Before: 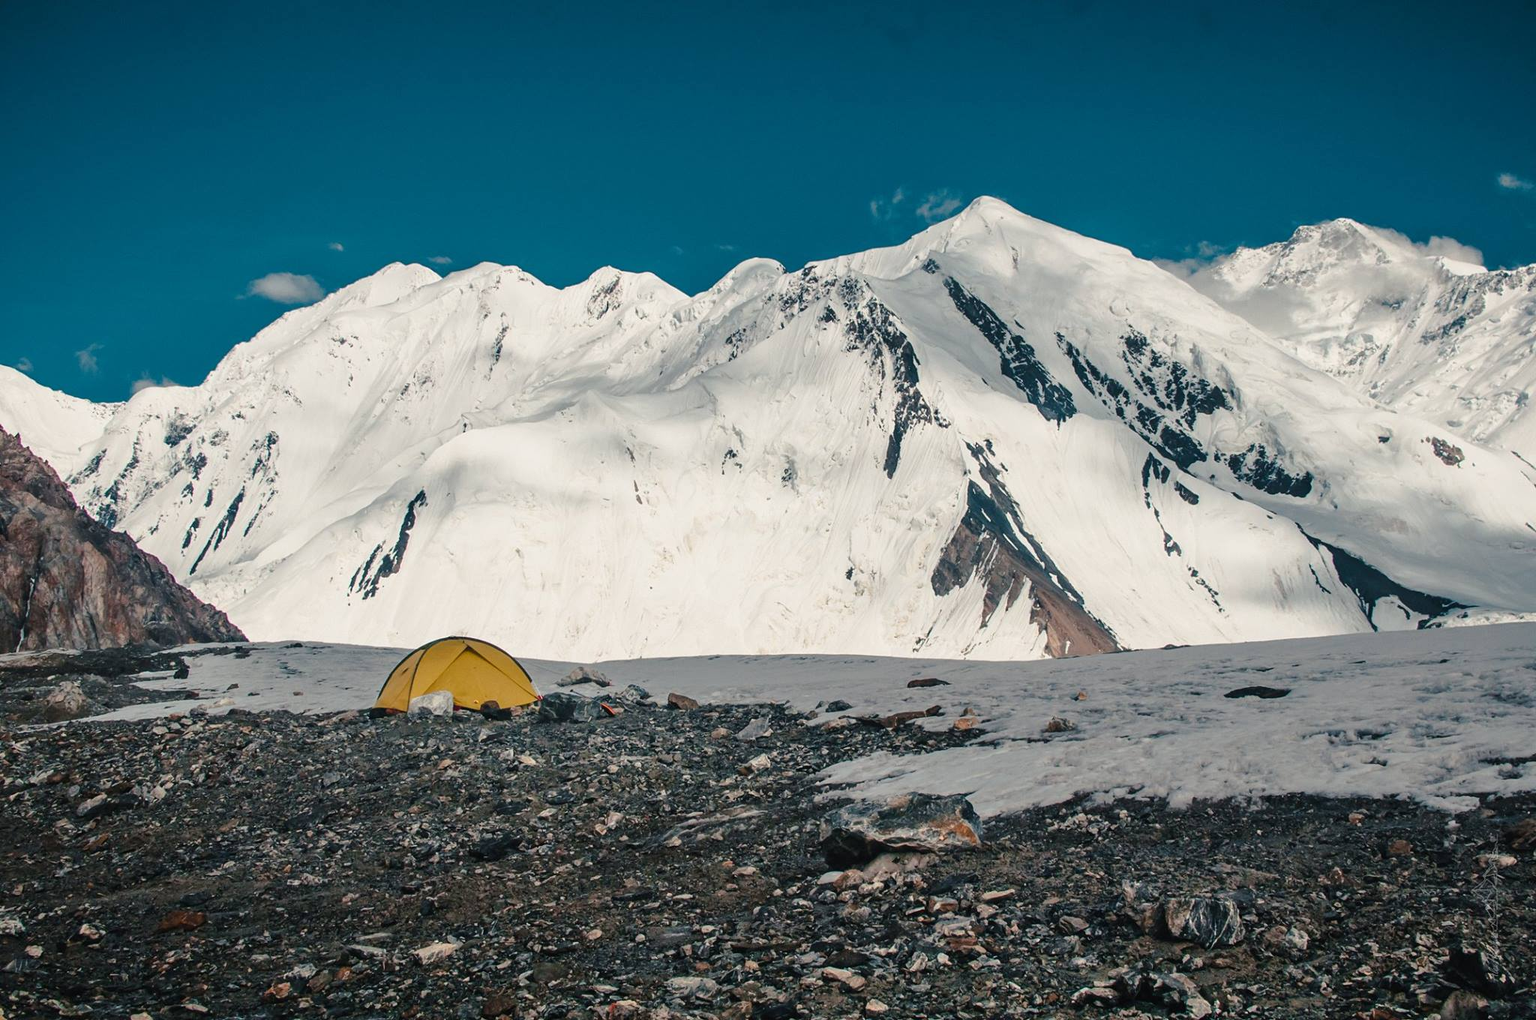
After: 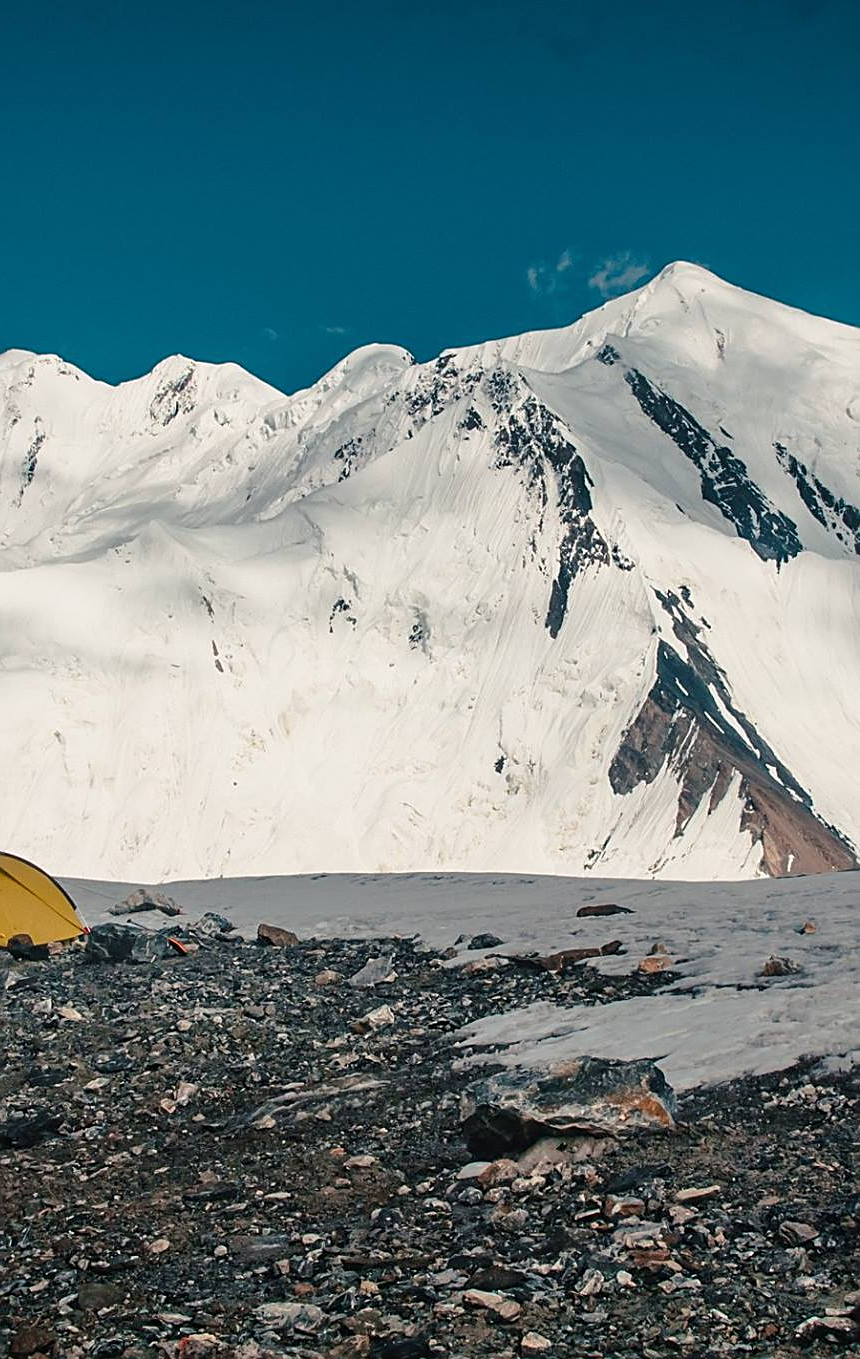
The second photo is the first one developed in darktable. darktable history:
sharpen: on, module defaults
crop: left 30.937%, right 27.056%
